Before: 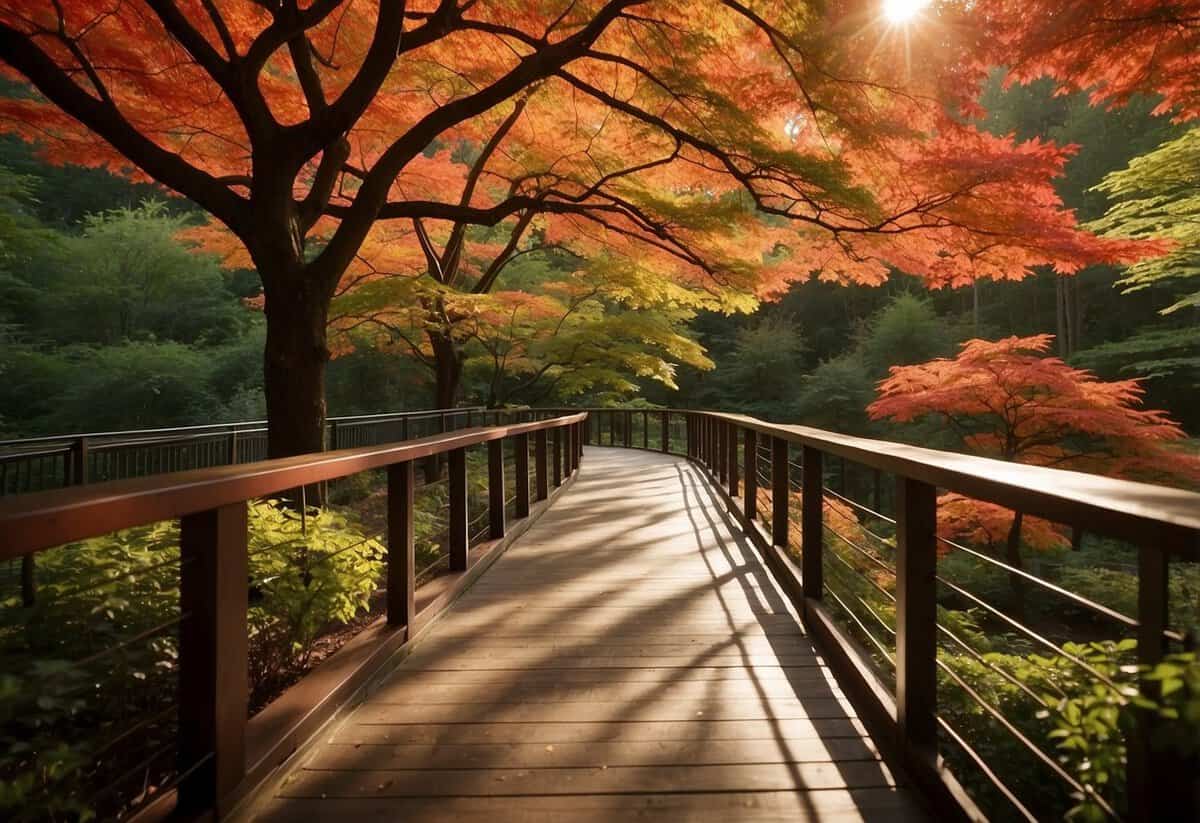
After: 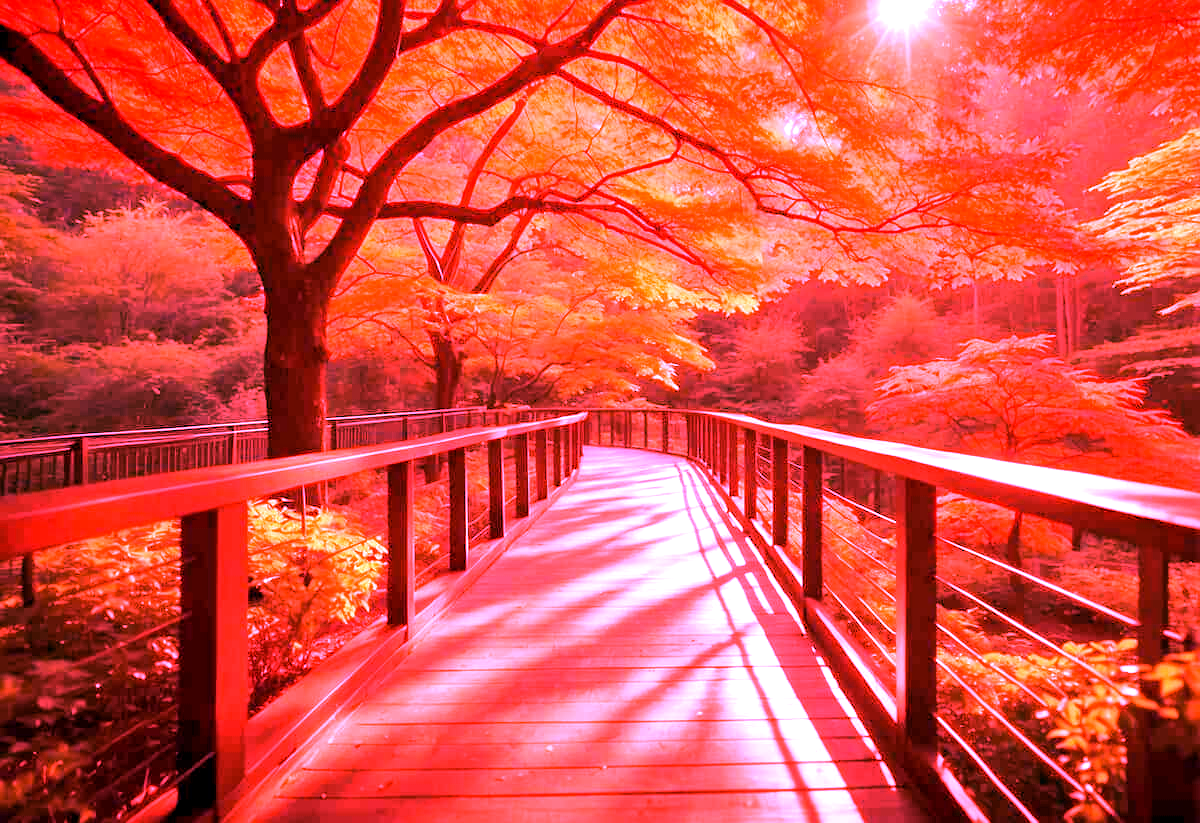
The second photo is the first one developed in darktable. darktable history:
exposure: black level correction 0.001, exposure 0.5 EV, compensate exposure bias true, compensate highlight preservation false
white balance: red 4.26, blue 1.802
haze removal: compatibility mode true, adaptive false
